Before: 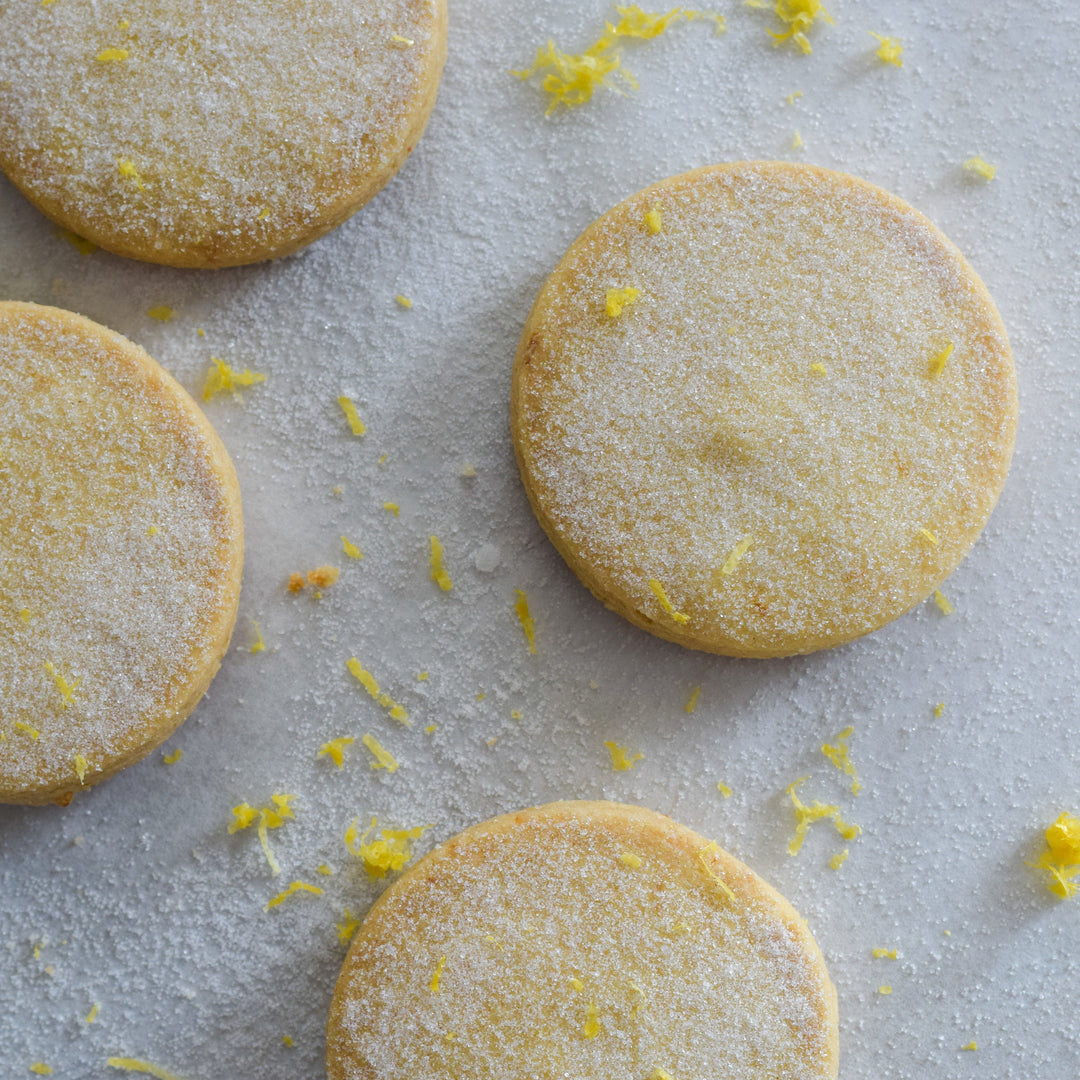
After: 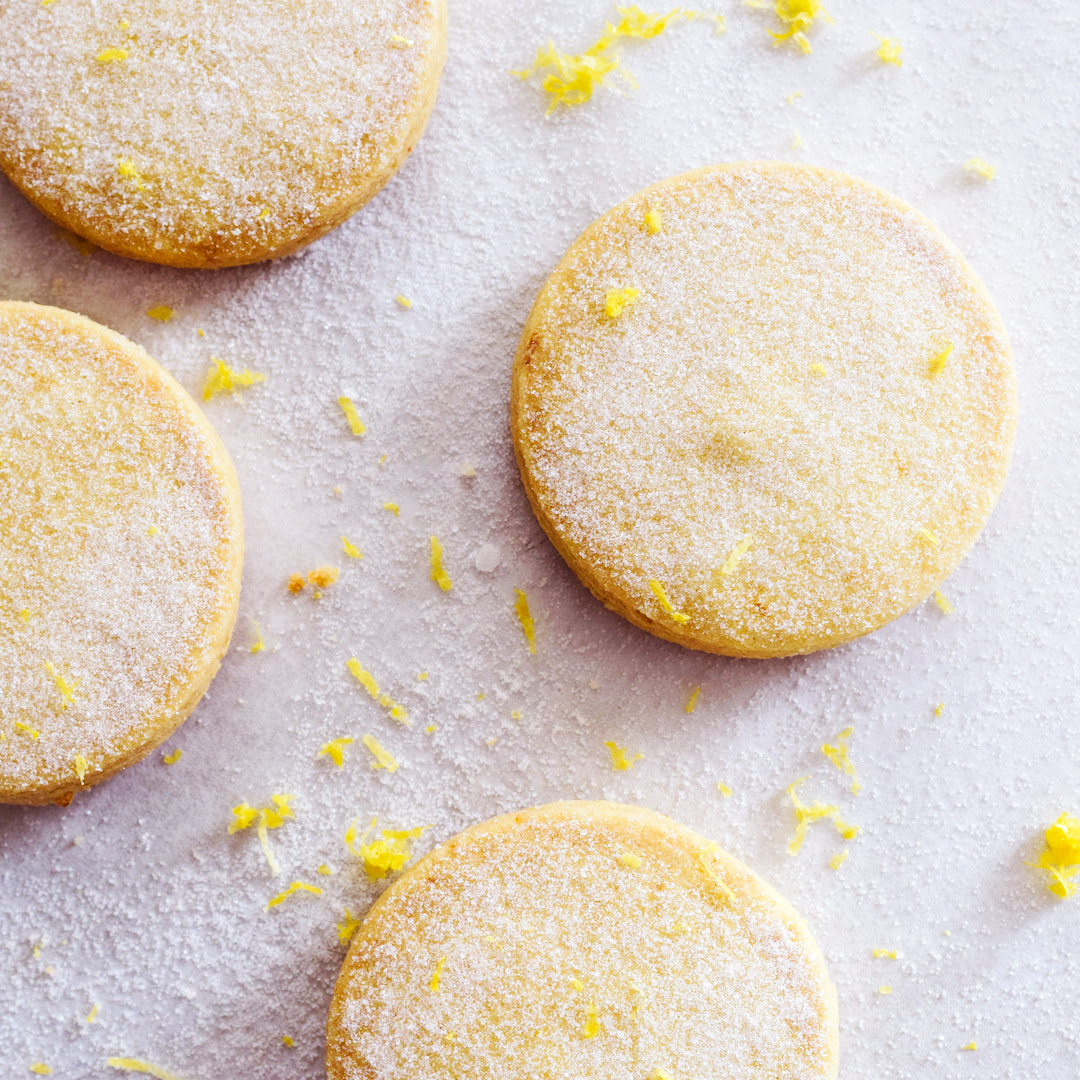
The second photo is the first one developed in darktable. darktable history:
tone equalizer: -8 EV -0.417 EV, -7 EV -0.389 EV, -6 EV -0.333 EV, -5 EV -0.222 EV, -3 EV 0.222 EV, -2 EV 0.333 EV, -1 EV 0.389 EV, +0 EV 0.417 EV, edges refinement/feathering 500, mask exposure compensation -1.57 EV, preserve details no
white balance: red 0.986, blue 1.01
base curve: curves: ch0 [(0, 0) (0.032, 0.025) (0.121, 0.166) (0.206, 0.329) (0.605, 0.79) (1, 1)], preserve colors none
rgb levels: mode RGB, independent channels, levels [[0, 0.474, 1], [0, 0.5, 1], [0, 0.5, 1]]
